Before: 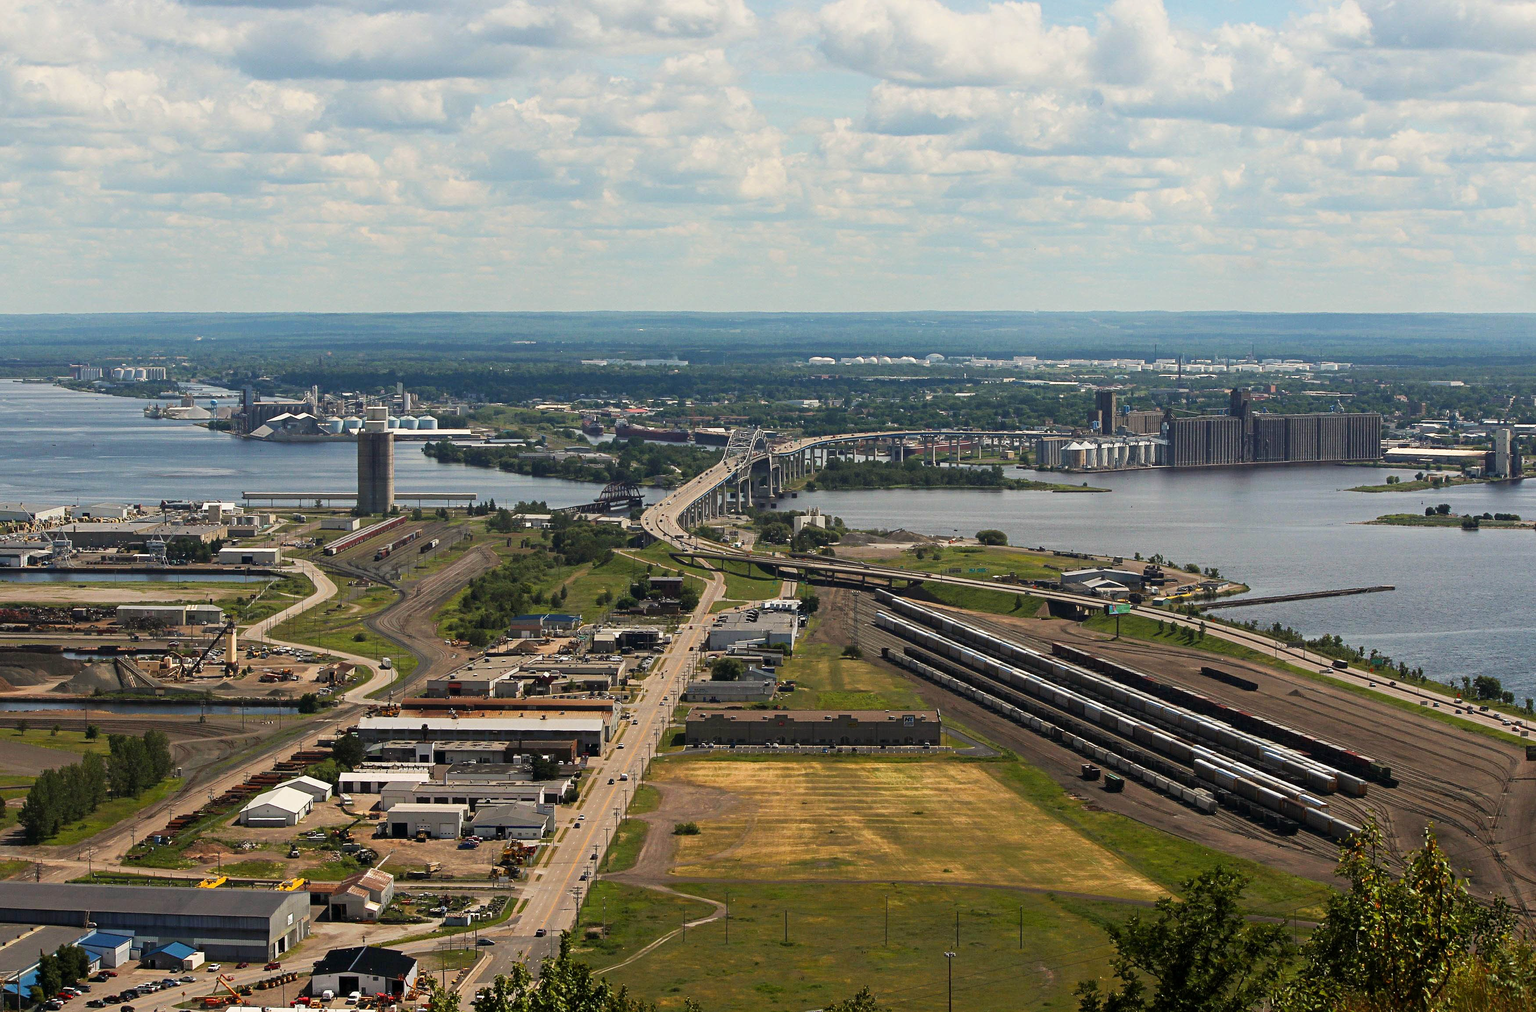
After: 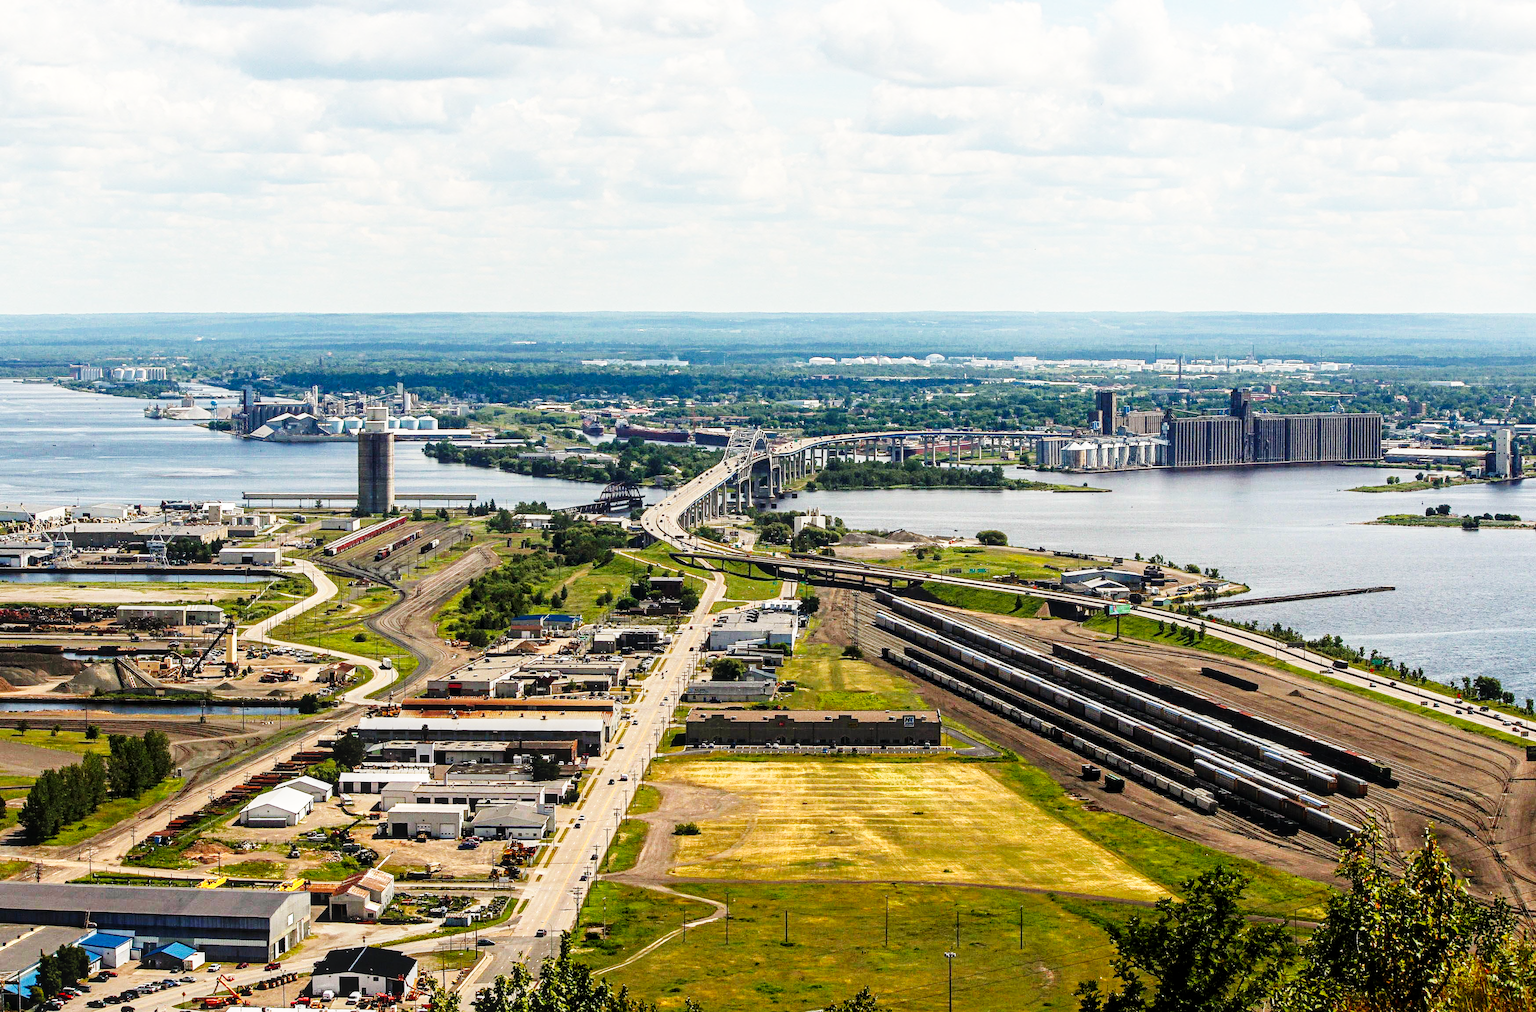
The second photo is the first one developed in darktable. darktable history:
base curve: curves: ch0 [(0, 0) (0, 0) (0.002, 0.001) (0.008, 0.003) (0.019, 0.011) (0.037, 0.037) (0.064, 0.11) (0.102, 0.232) (0.152, 0.379) (0.216, 0.524) (0.296, 0.665) (0.394, 0.789) (0.512, 0.881) (0.651, 0.945) (0.813, 0.986) (1, 1)], preserve colors none
local contrast: on, module defaults
